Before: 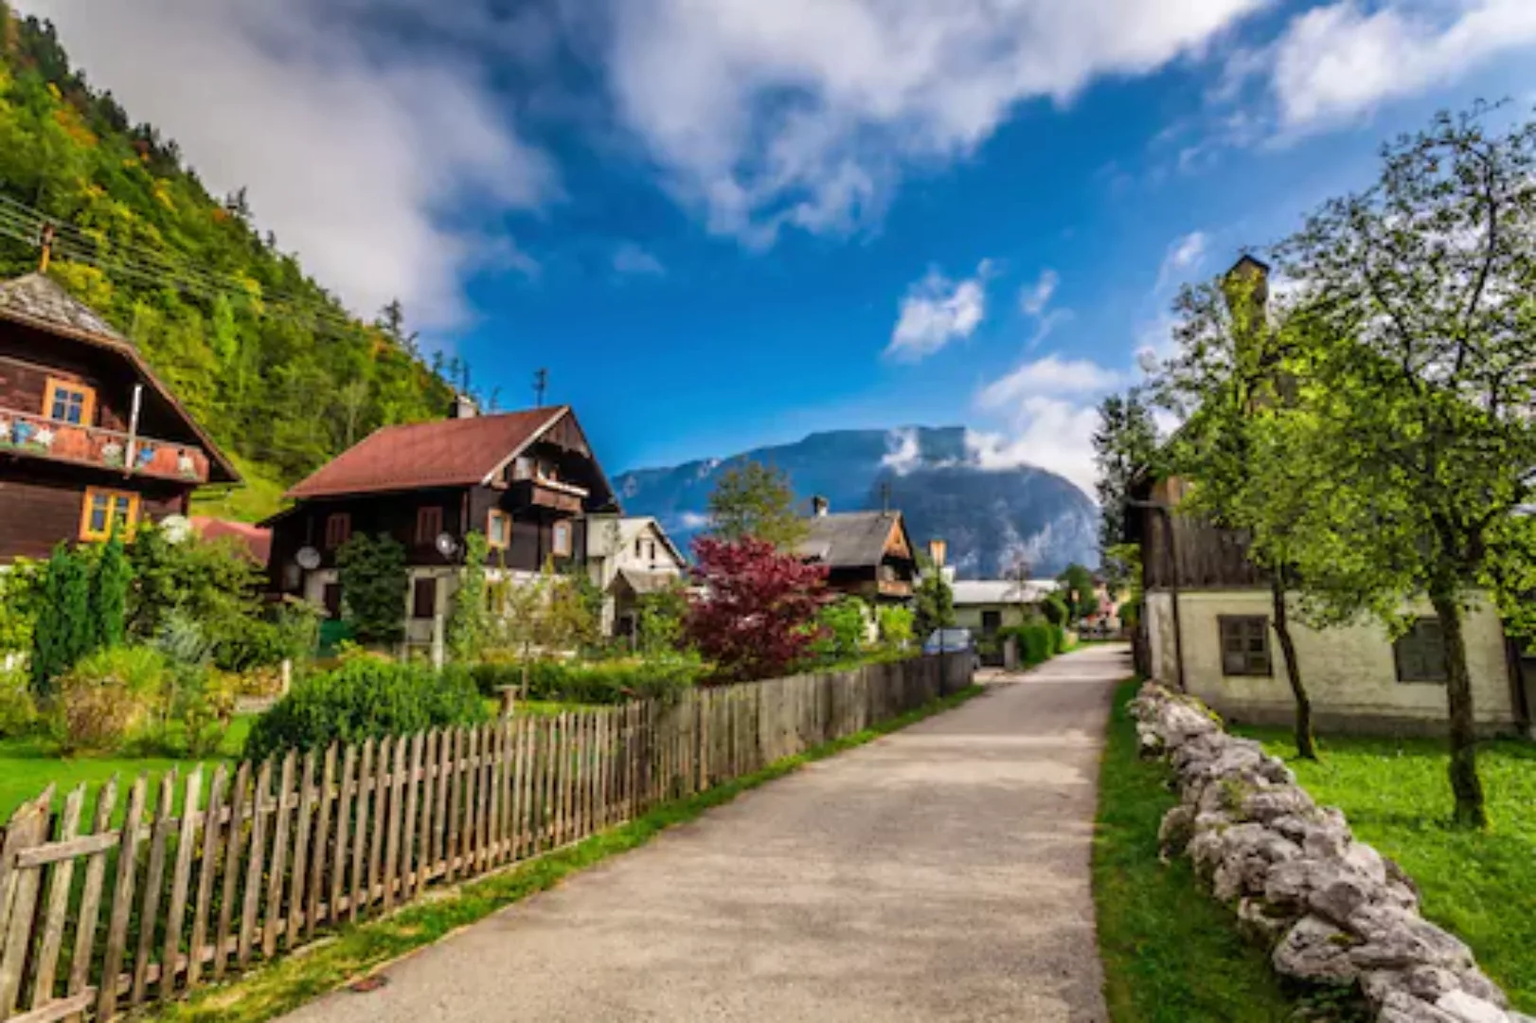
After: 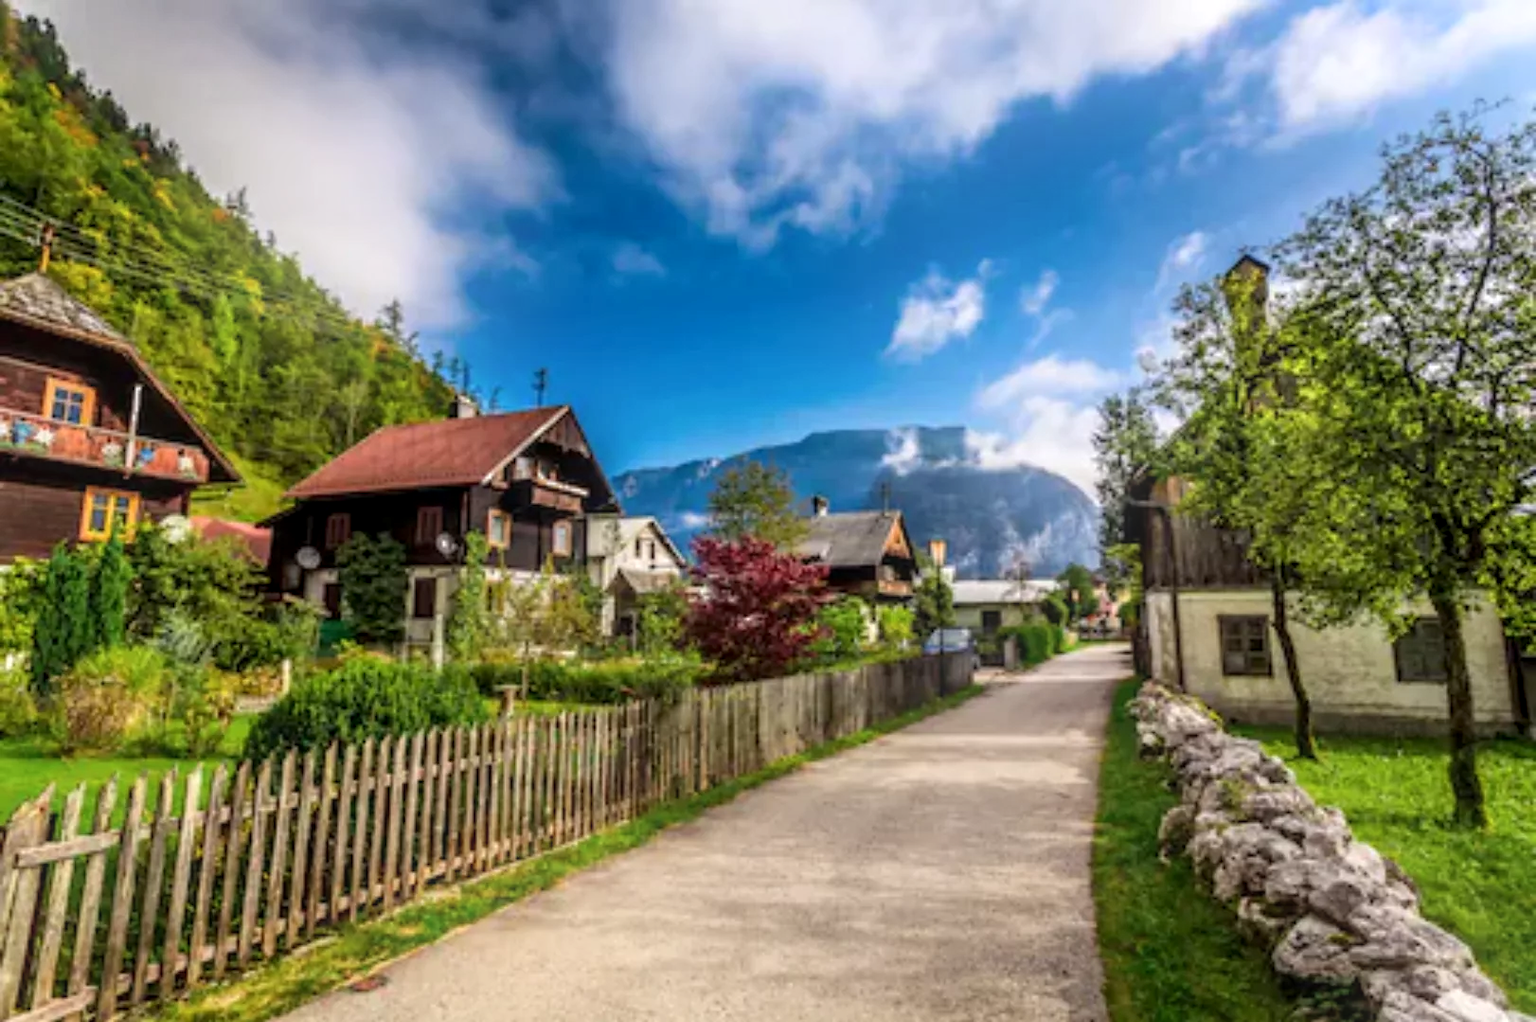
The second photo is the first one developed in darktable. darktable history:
levels: mode automatic
bloom: on, module defaults
local contrast: on, module defaults
